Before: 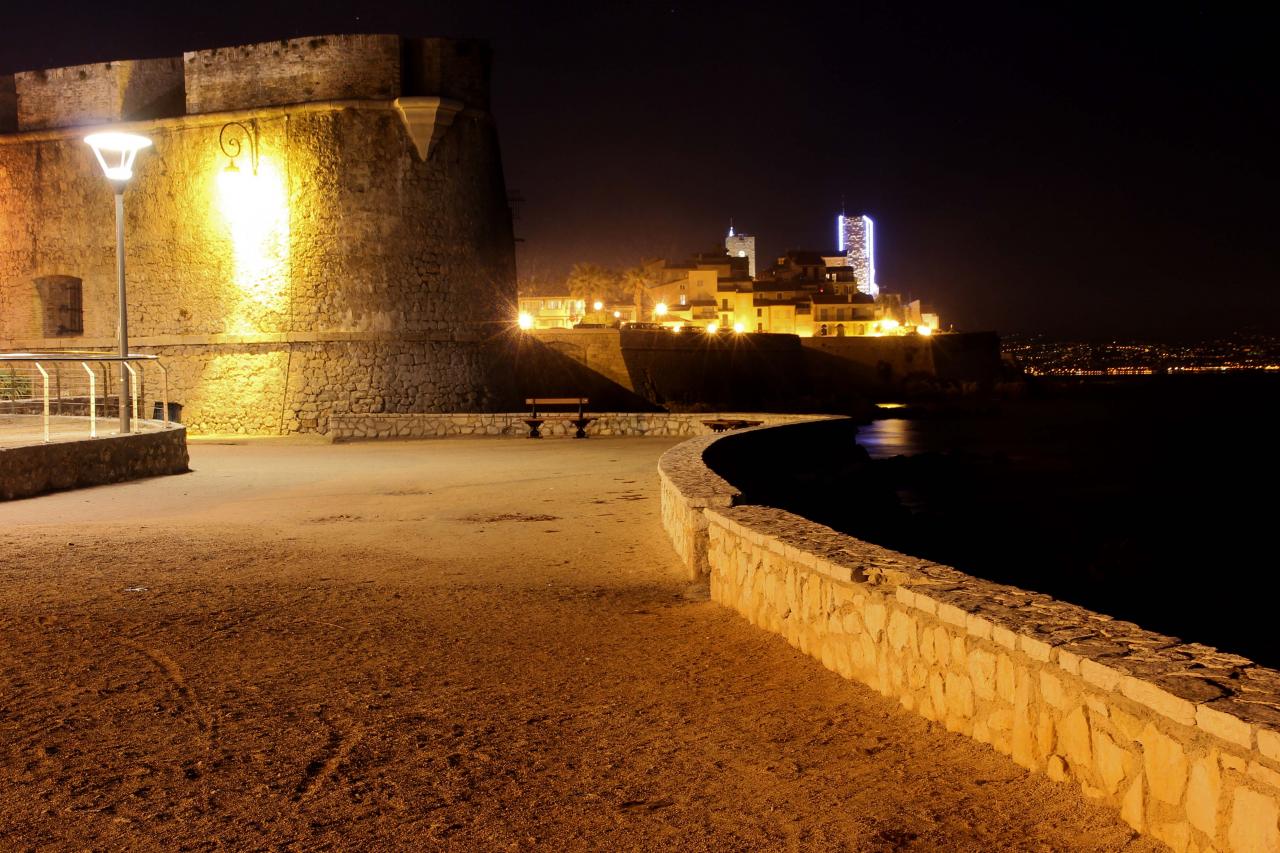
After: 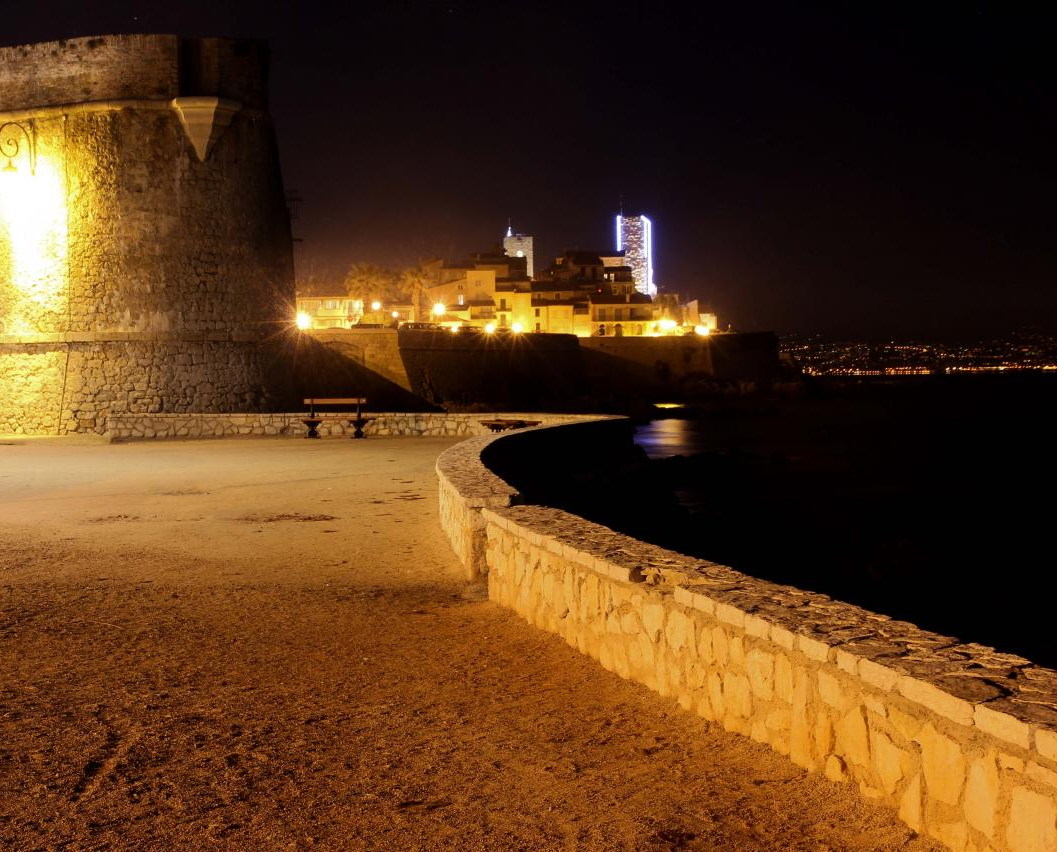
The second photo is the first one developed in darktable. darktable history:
crop: left 17.345%, bottom 0.016%
